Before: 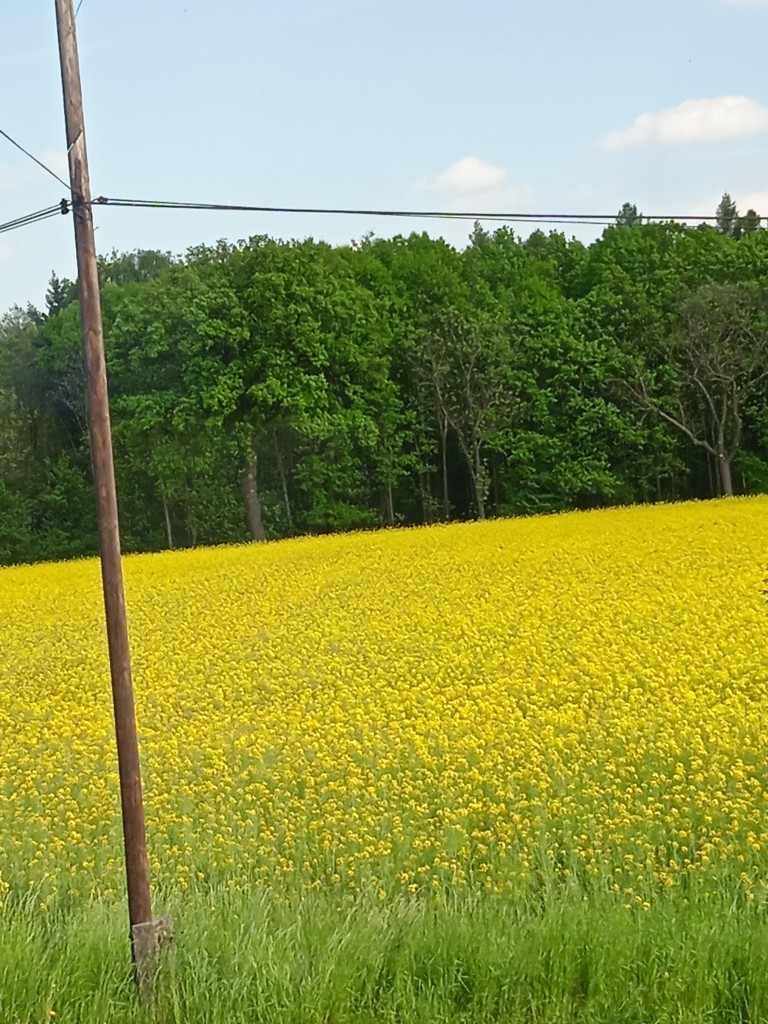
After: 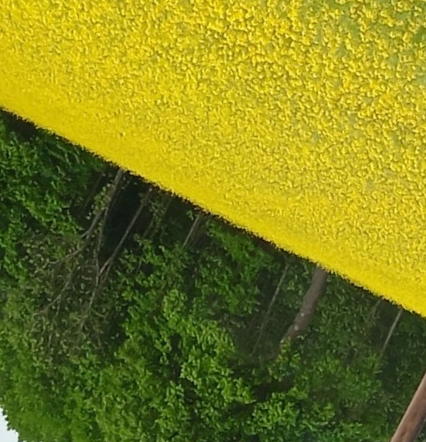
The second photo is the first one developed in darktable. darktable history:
crop and rotate: angle 148.05°, left 9.15%, top 15.678%, right 4.456%, bottom 17.101%
contrast equalizer: y [[0.6 ×6], [0.55 ×6], [0 ×6], [0 ×6], [0 ×6]], mix -0.299
